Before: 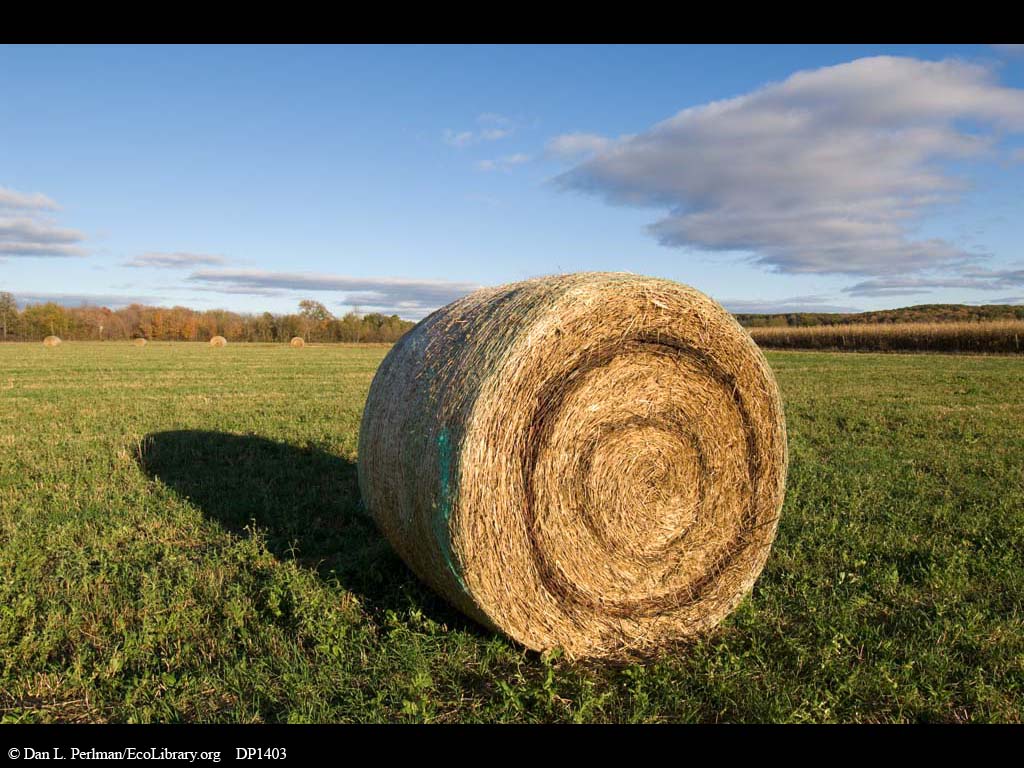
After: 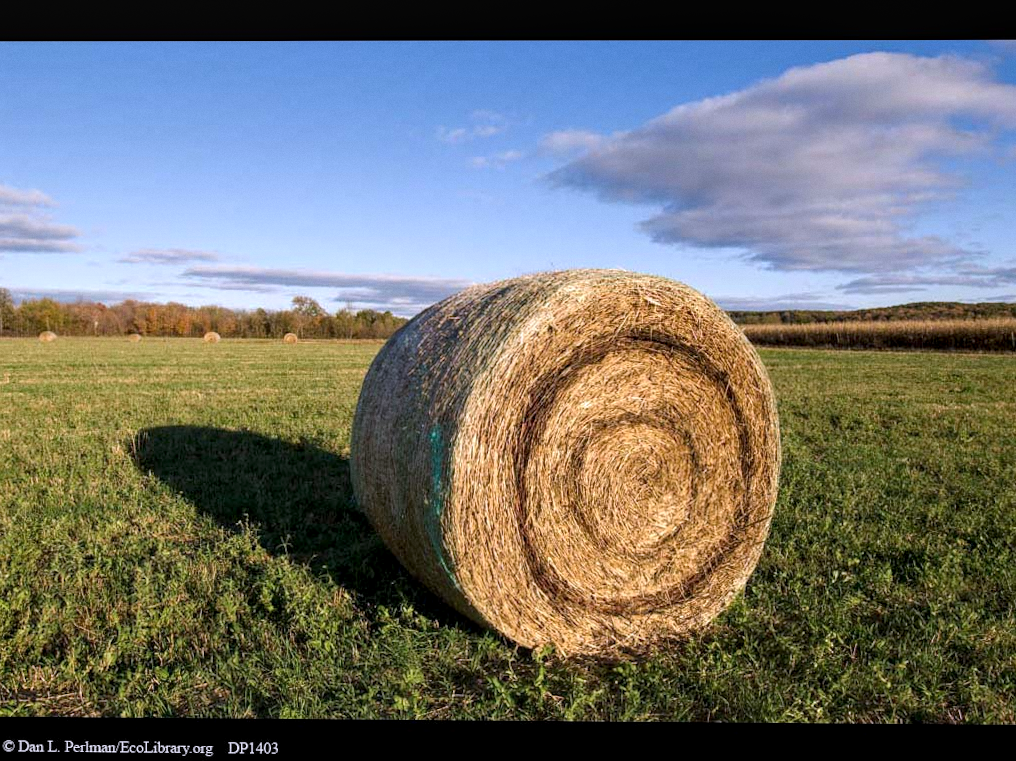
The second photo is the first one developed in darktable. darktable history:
local contrast: detail 130%
white balance: red 1.004, blue 1.096
grain: coarseness 0.09 ISO, strength 10%
rotate and perspective: rotation 0.192°, lens shift (horizontal) -0.015, crop left 0.005, crop right 0.996, crop top 0.006, crop bottom 0.99
